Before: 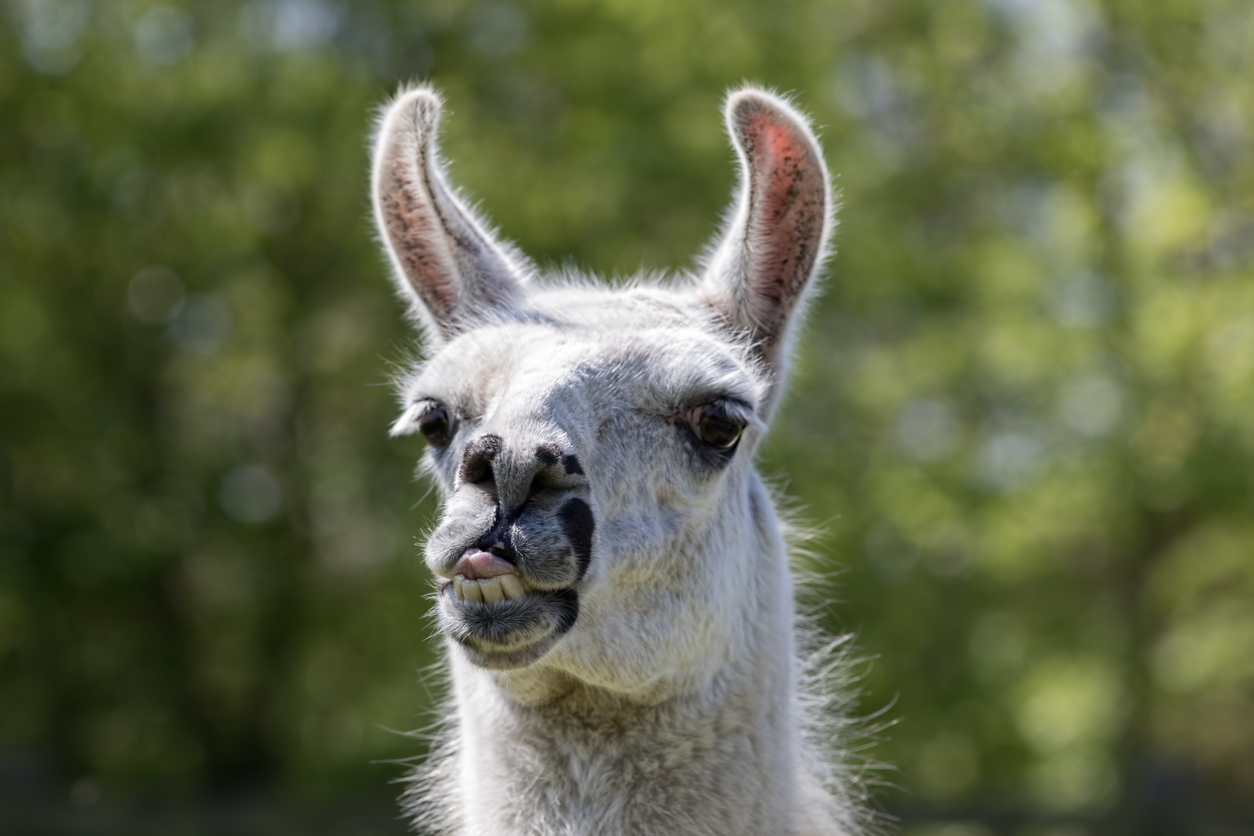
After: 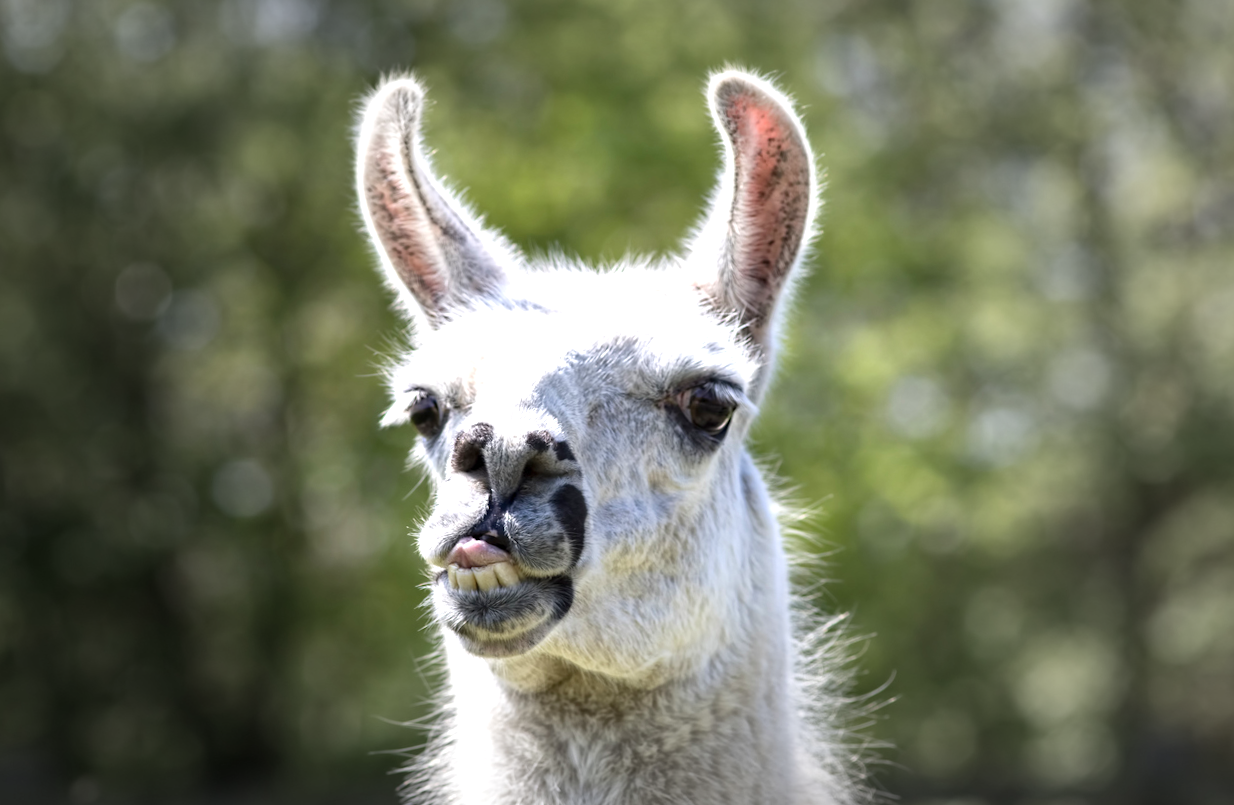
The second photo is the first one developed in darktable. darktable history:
exposure: exposure 0.999 EV, compensate highlight preservation false
rotate and perspective: rotation -1.42°, crop left 0.016, crop right 0.984, crop top 0.035, crop bottom 0.965
vignetting: fall-off start 40%, fall-off radius 40%
